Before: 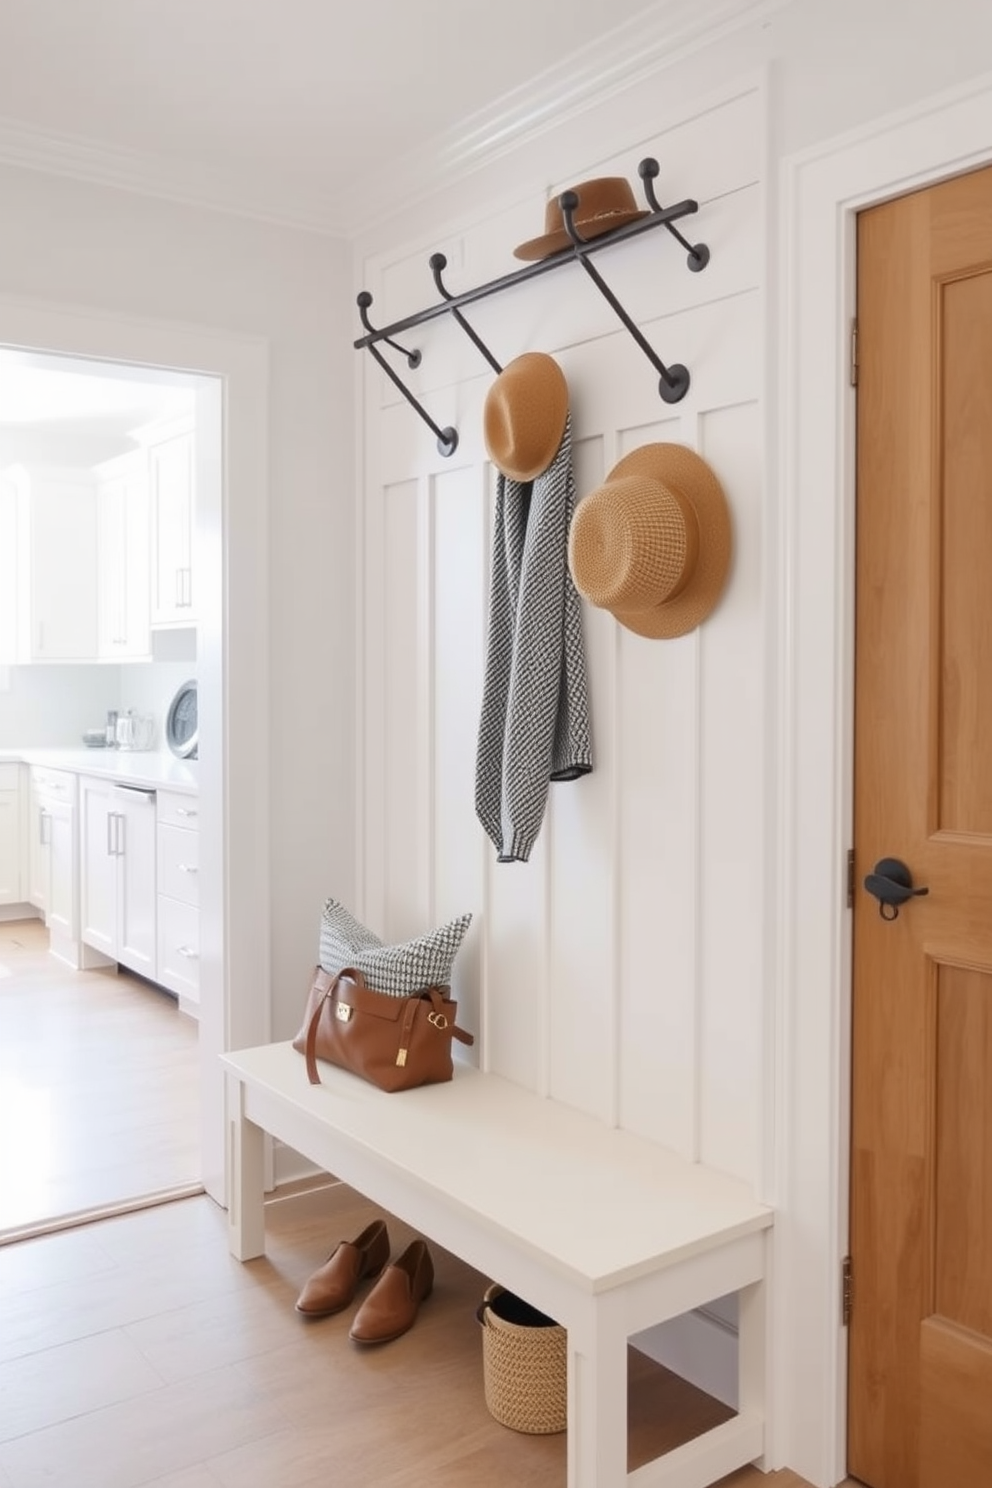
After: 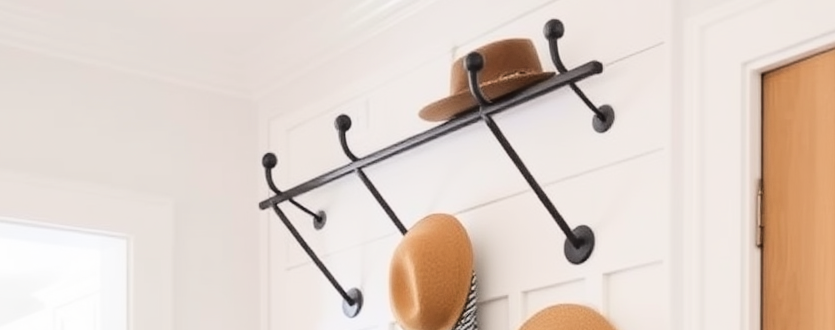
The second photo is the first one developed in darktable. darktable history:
crop and rotate: left 9.668%, top 9.404%, right 6.147%, bottom 68.366%
base curve: curves: ch0 [(0, 0) (0.036, 0.025) (0.121, 0.166) (0.206, 0.329) (0.605, 0.79) (1, 1)]
